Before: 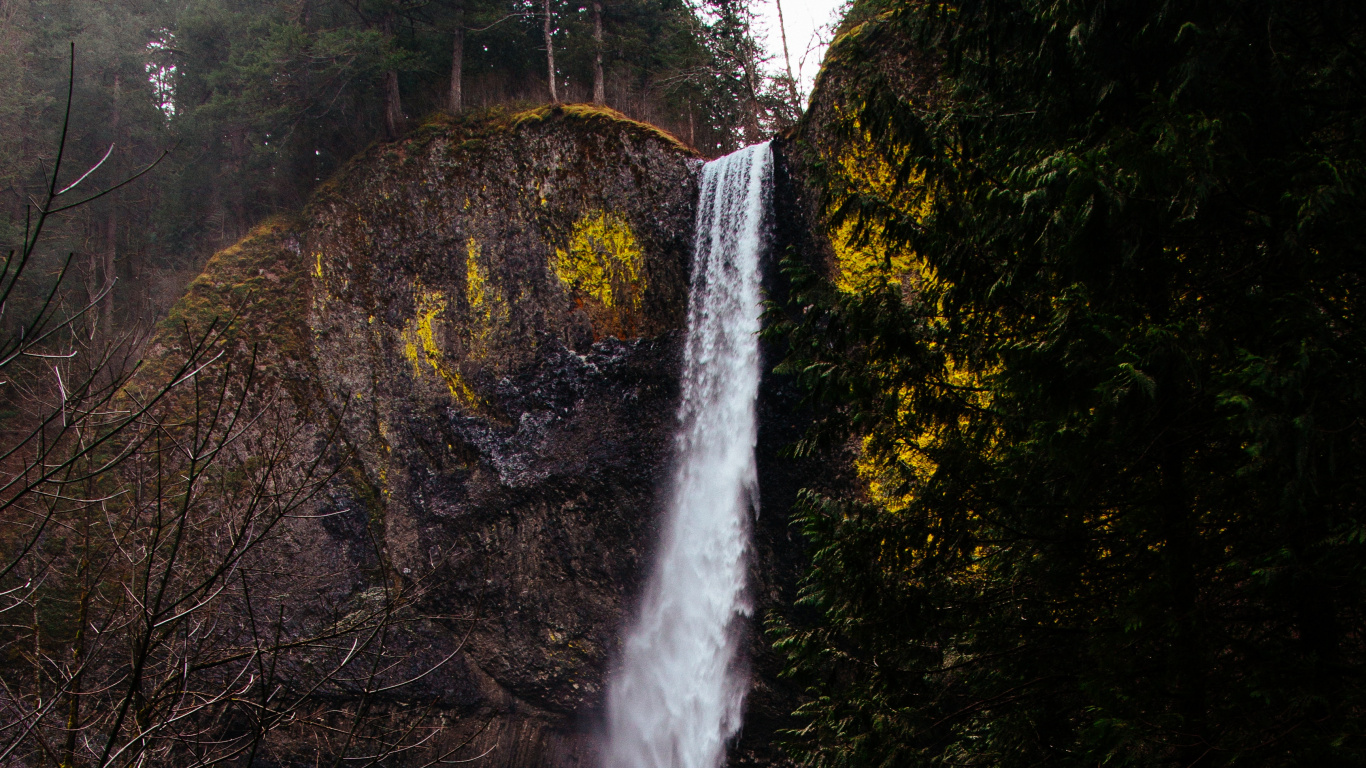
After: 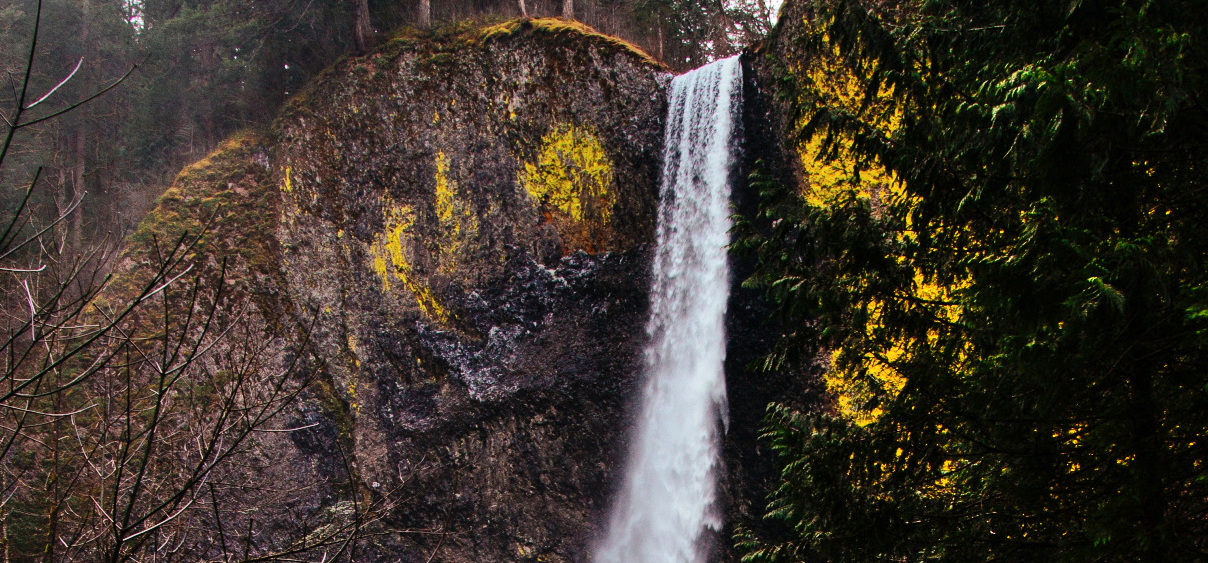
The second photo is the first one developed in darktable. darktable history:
shadows and highlights: highlights 72.15, soften with gaussian
crop and rotate: left 2.284%, top 11.2%, right 9.258%, bottom 15.471%
